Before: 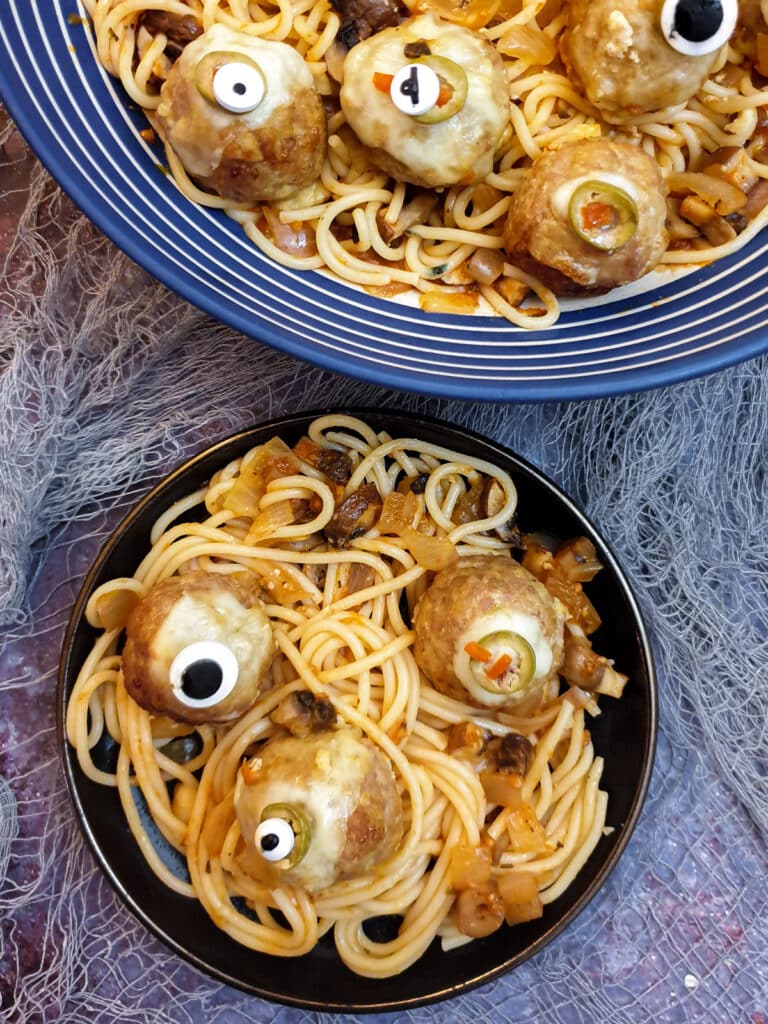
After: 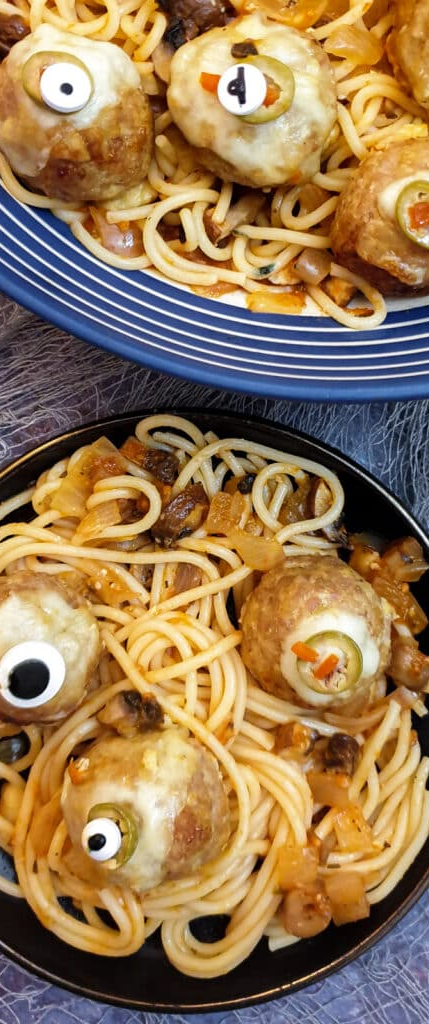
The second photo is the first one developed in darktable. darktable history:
crop and rotate: left 22.605%, right 21.489%
